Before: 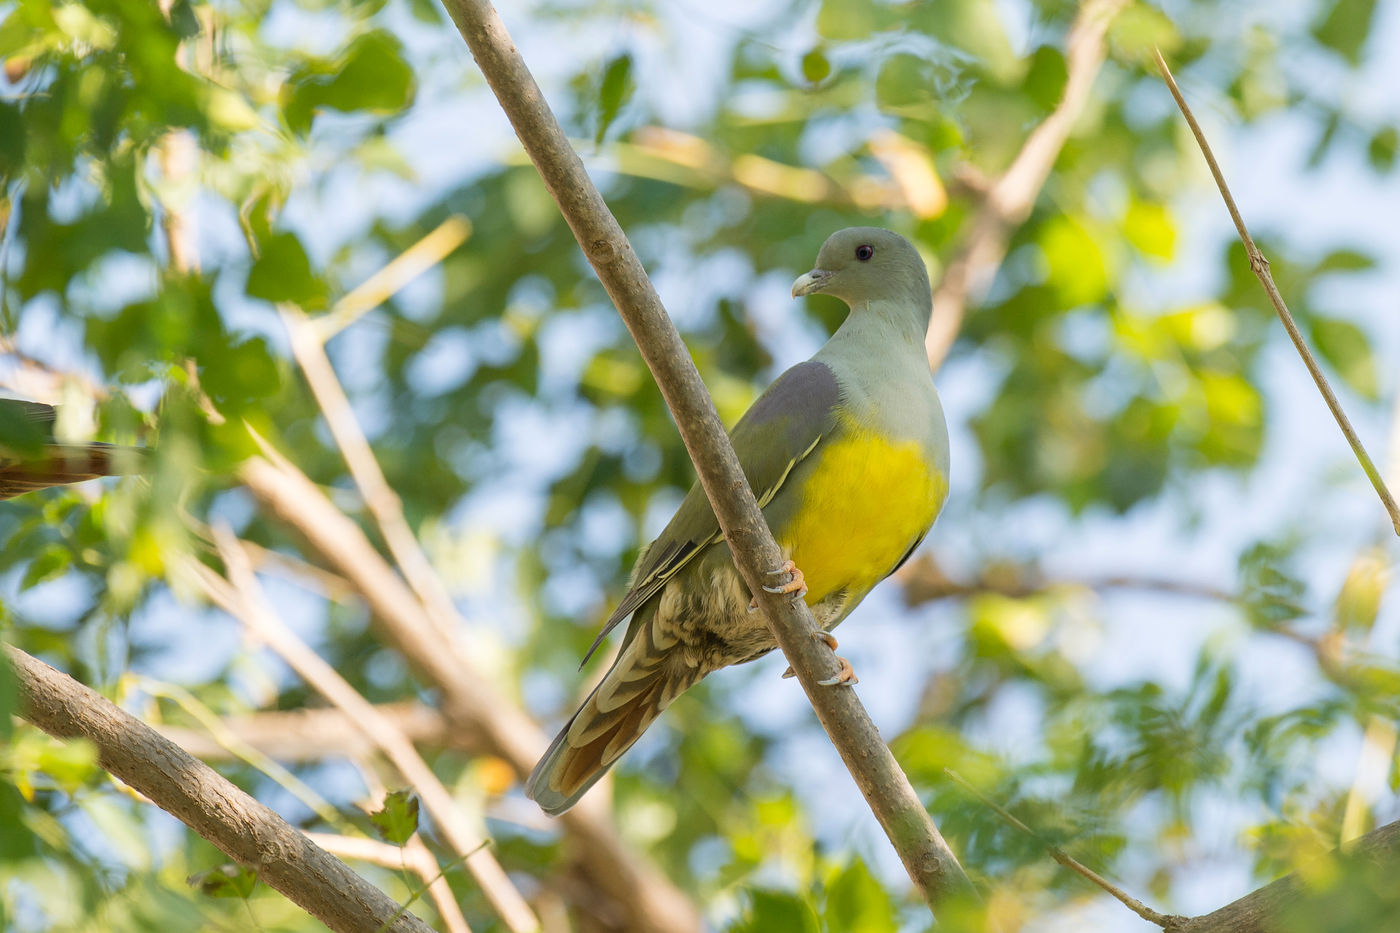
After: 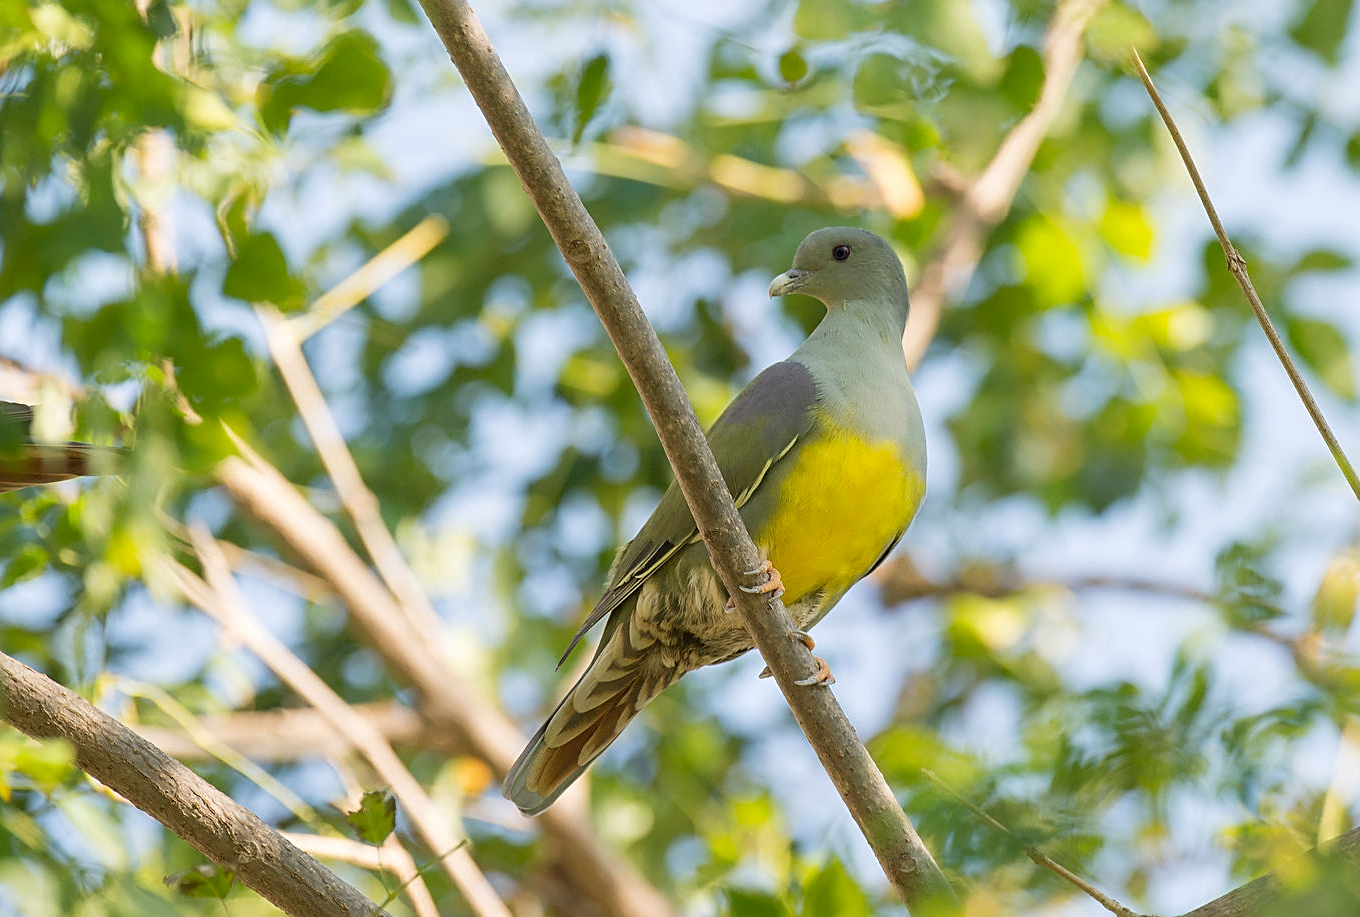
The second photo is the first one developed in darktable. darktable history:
sharpen: on, module defaults
crop: left 1.665%, right 0.283%, bottom 1.609%
shadows and highlights: shadows 37.2, highlights -27.46, soften with gaussian
